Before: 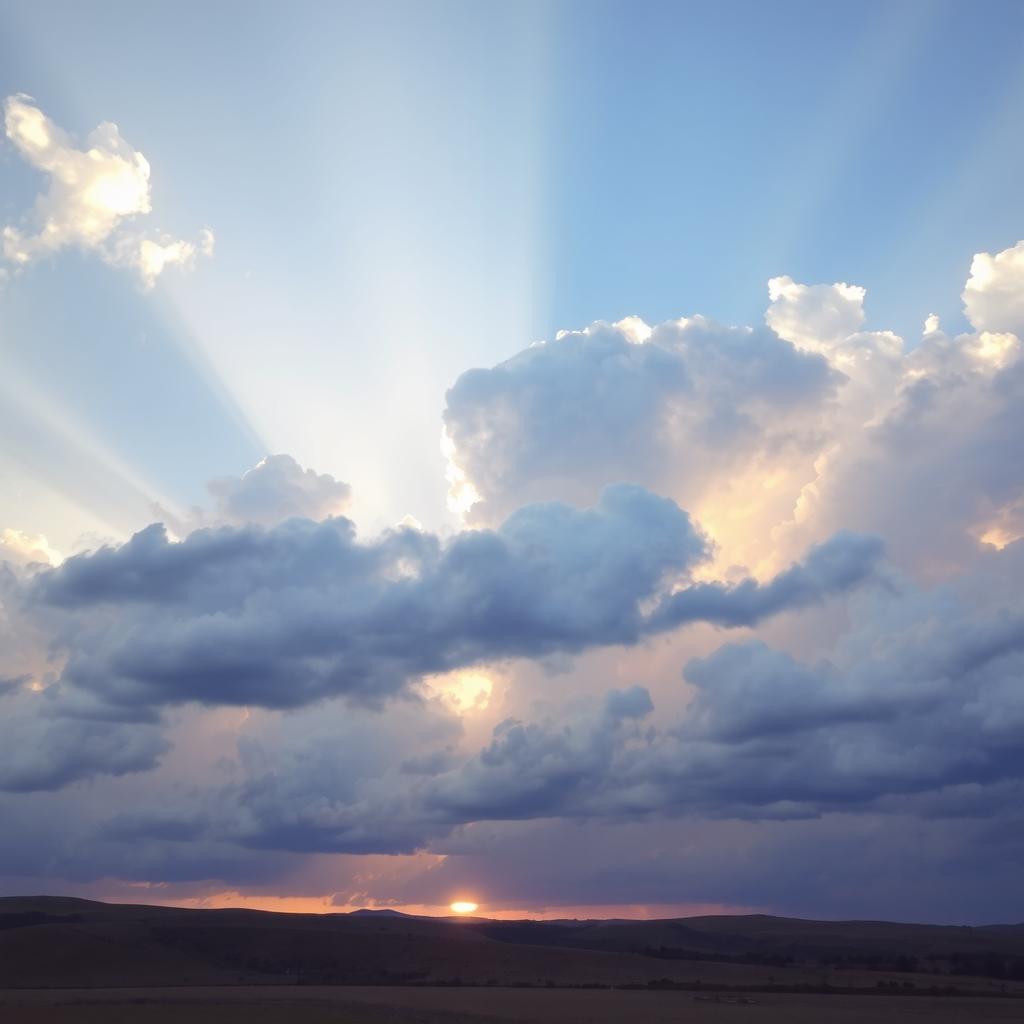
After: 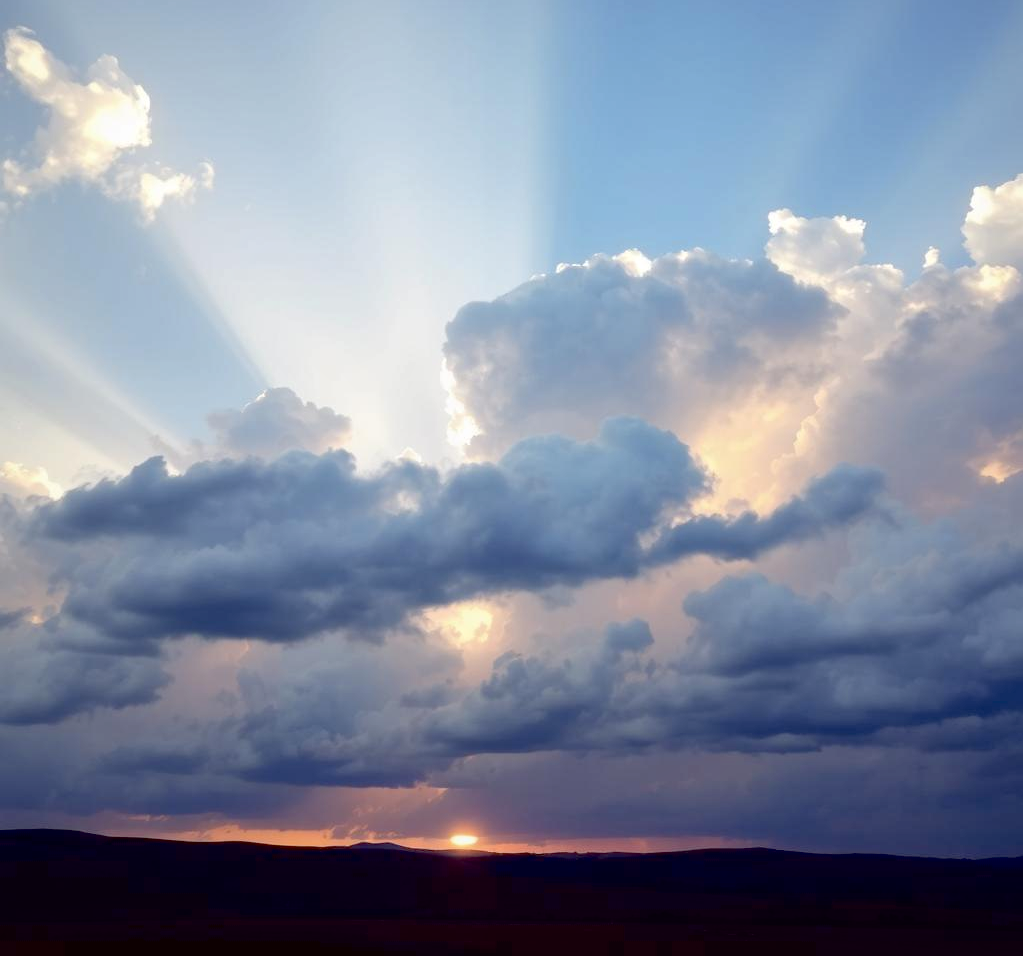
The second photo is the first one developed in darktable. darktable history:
exposure: black level correction 0.028, exposure -0.078 EV, compensate highlight preservation false
crop and rotate: top 6.566%
local contrast: mode bilateral grid, contrast 19, coarseness 51, detail 120%, midtone range 0.2
